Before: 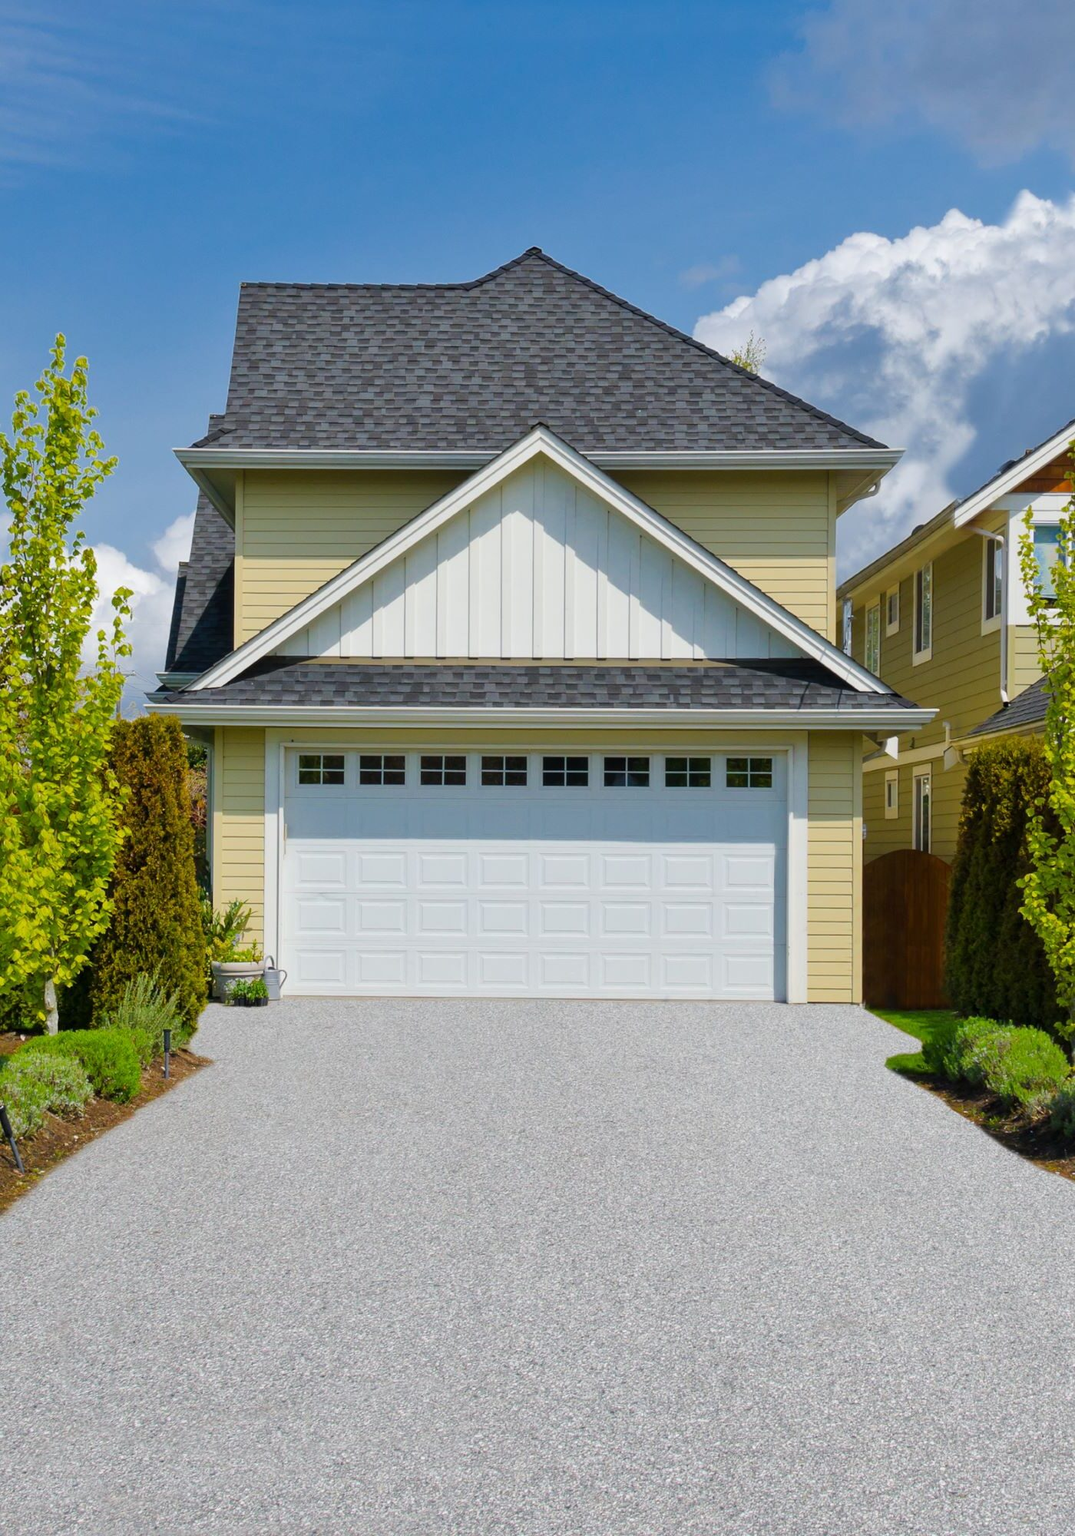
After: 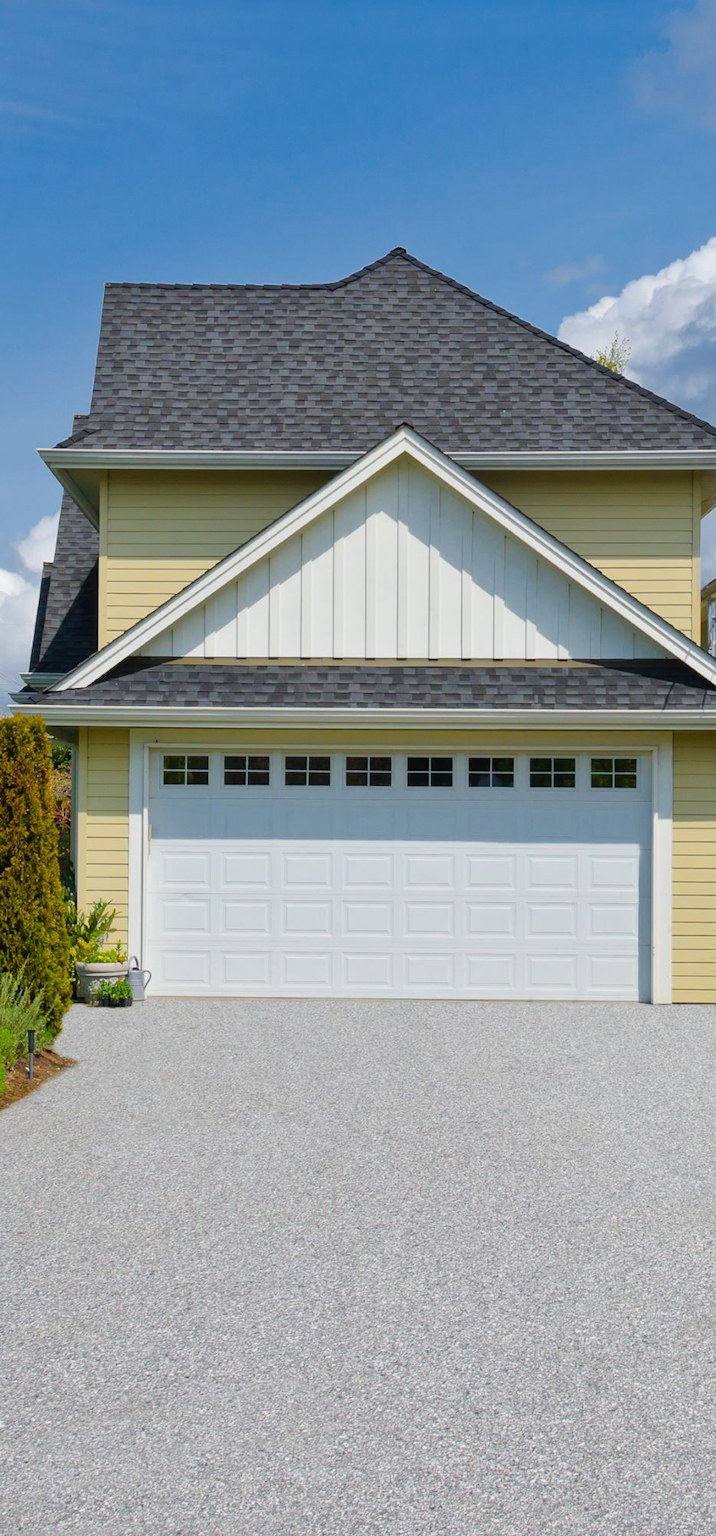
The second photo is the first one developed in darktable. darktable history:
tone equalizer: on, module defaults
crop and rotate: left 12.648%, right 20.685%
